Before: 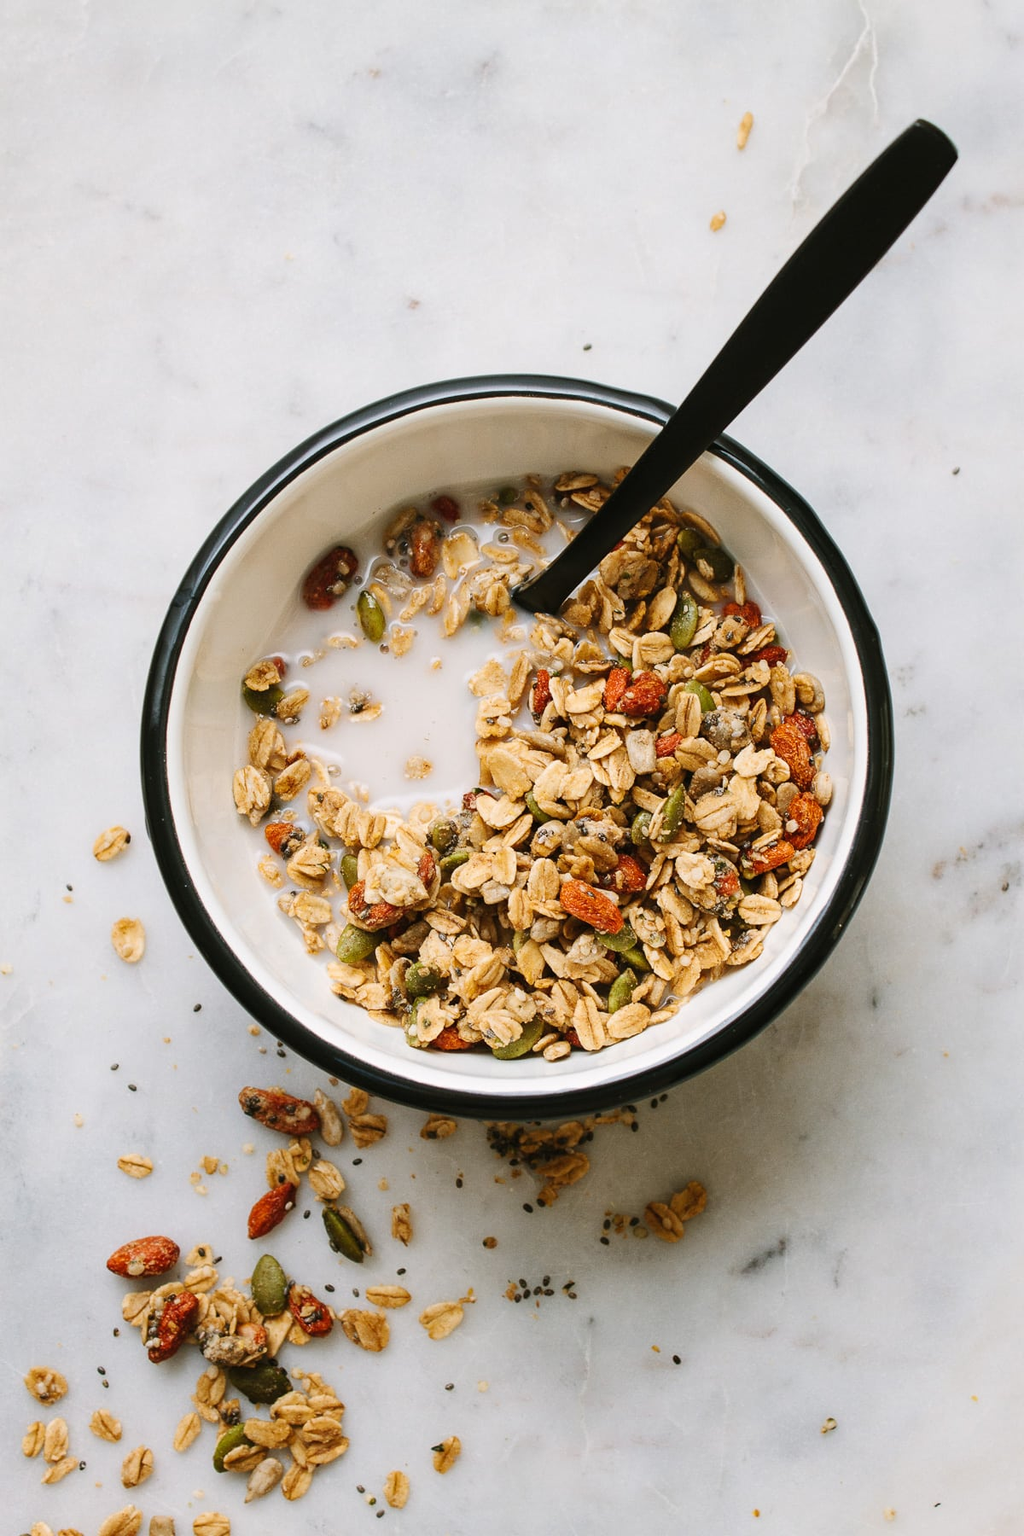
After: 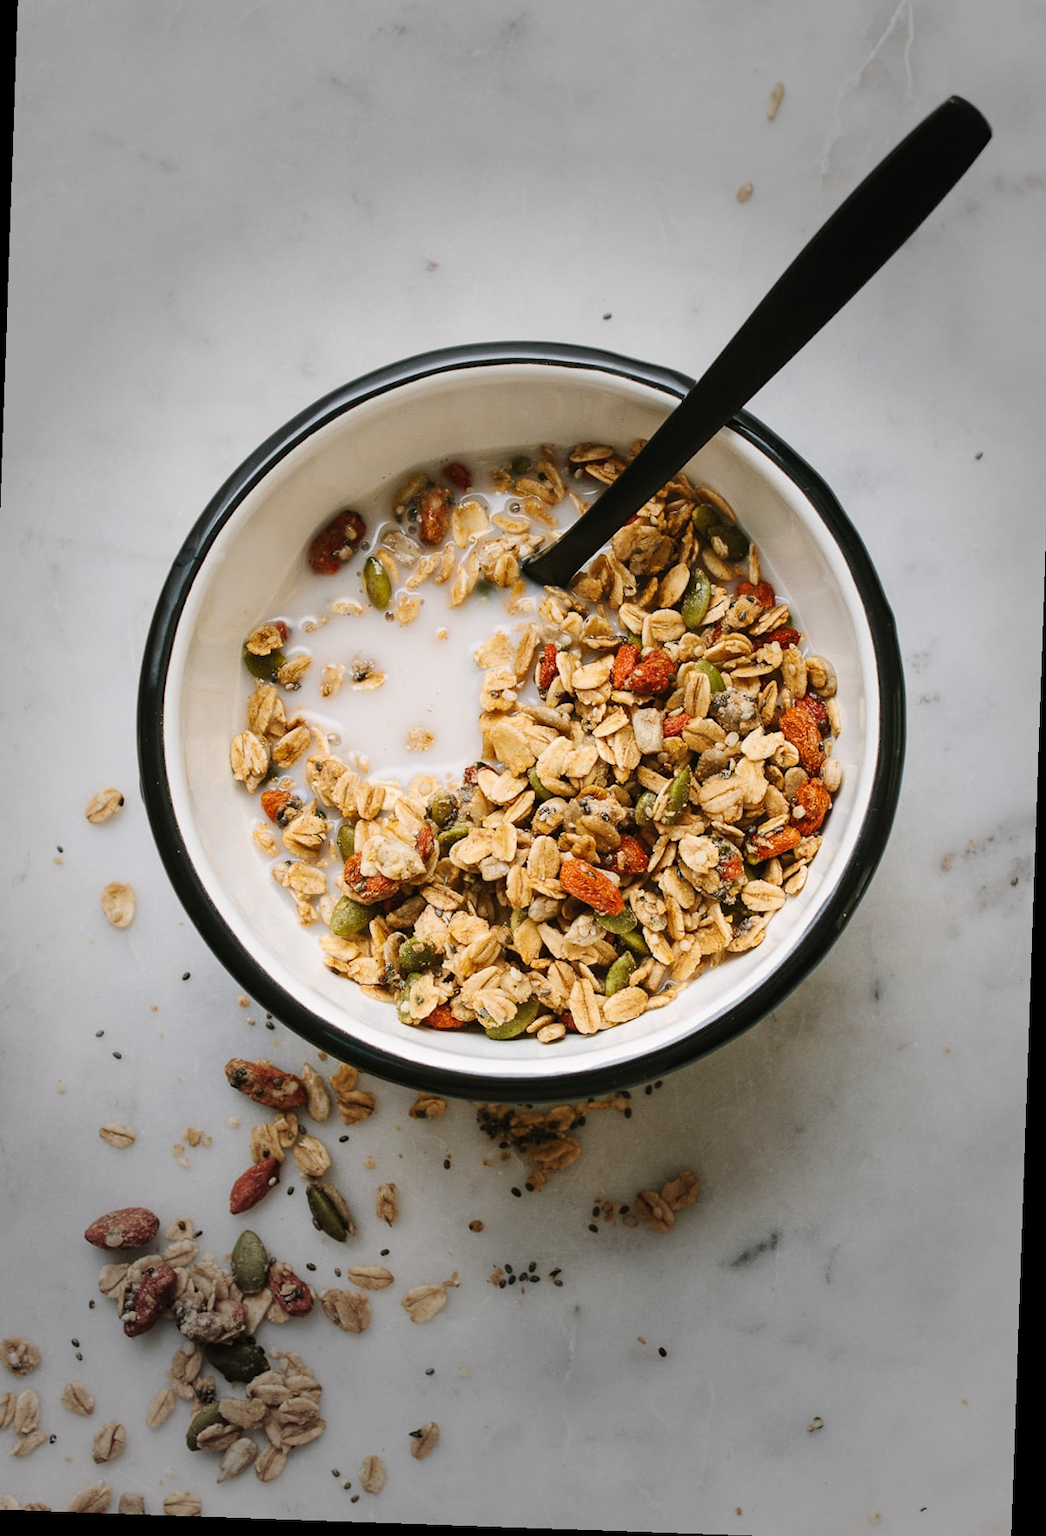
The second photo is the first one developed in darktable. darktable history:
crop and rotate: angle -1.99°, left 3.123%, top 3.665%, right 1.597%, bottom 0.479%
vignetting: fall-off start 39.67%, fall-off radius 40.25%, unbound false
